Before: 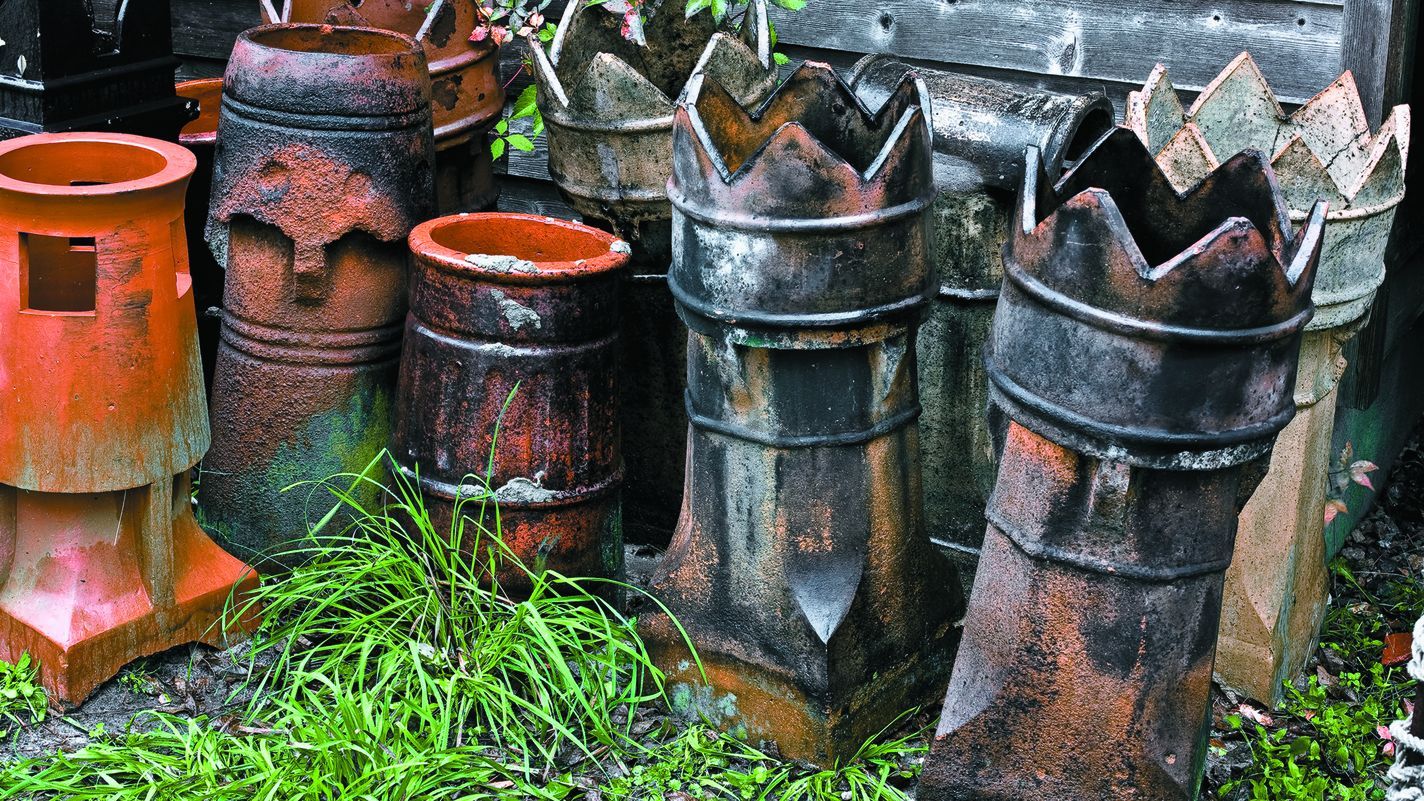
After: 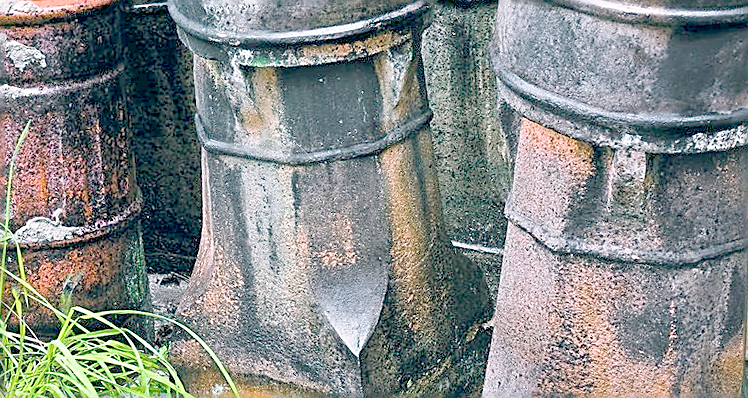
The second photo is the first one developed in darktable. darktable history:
white balance: red 1.05, blue 1.072
color balance: lift [0.975, 0.993, 1, 1.015], gamma [1.1, 1, 1, 0.945], gain [1, 1.04, 1, 0.95]
rotate and perspective: rotation -4.98°, automatic cropping off
sharpen: radius 1.685, amount 1.294
crop: left 35.03%, top 36.625%, right 14.663%, bottom 20.057%
